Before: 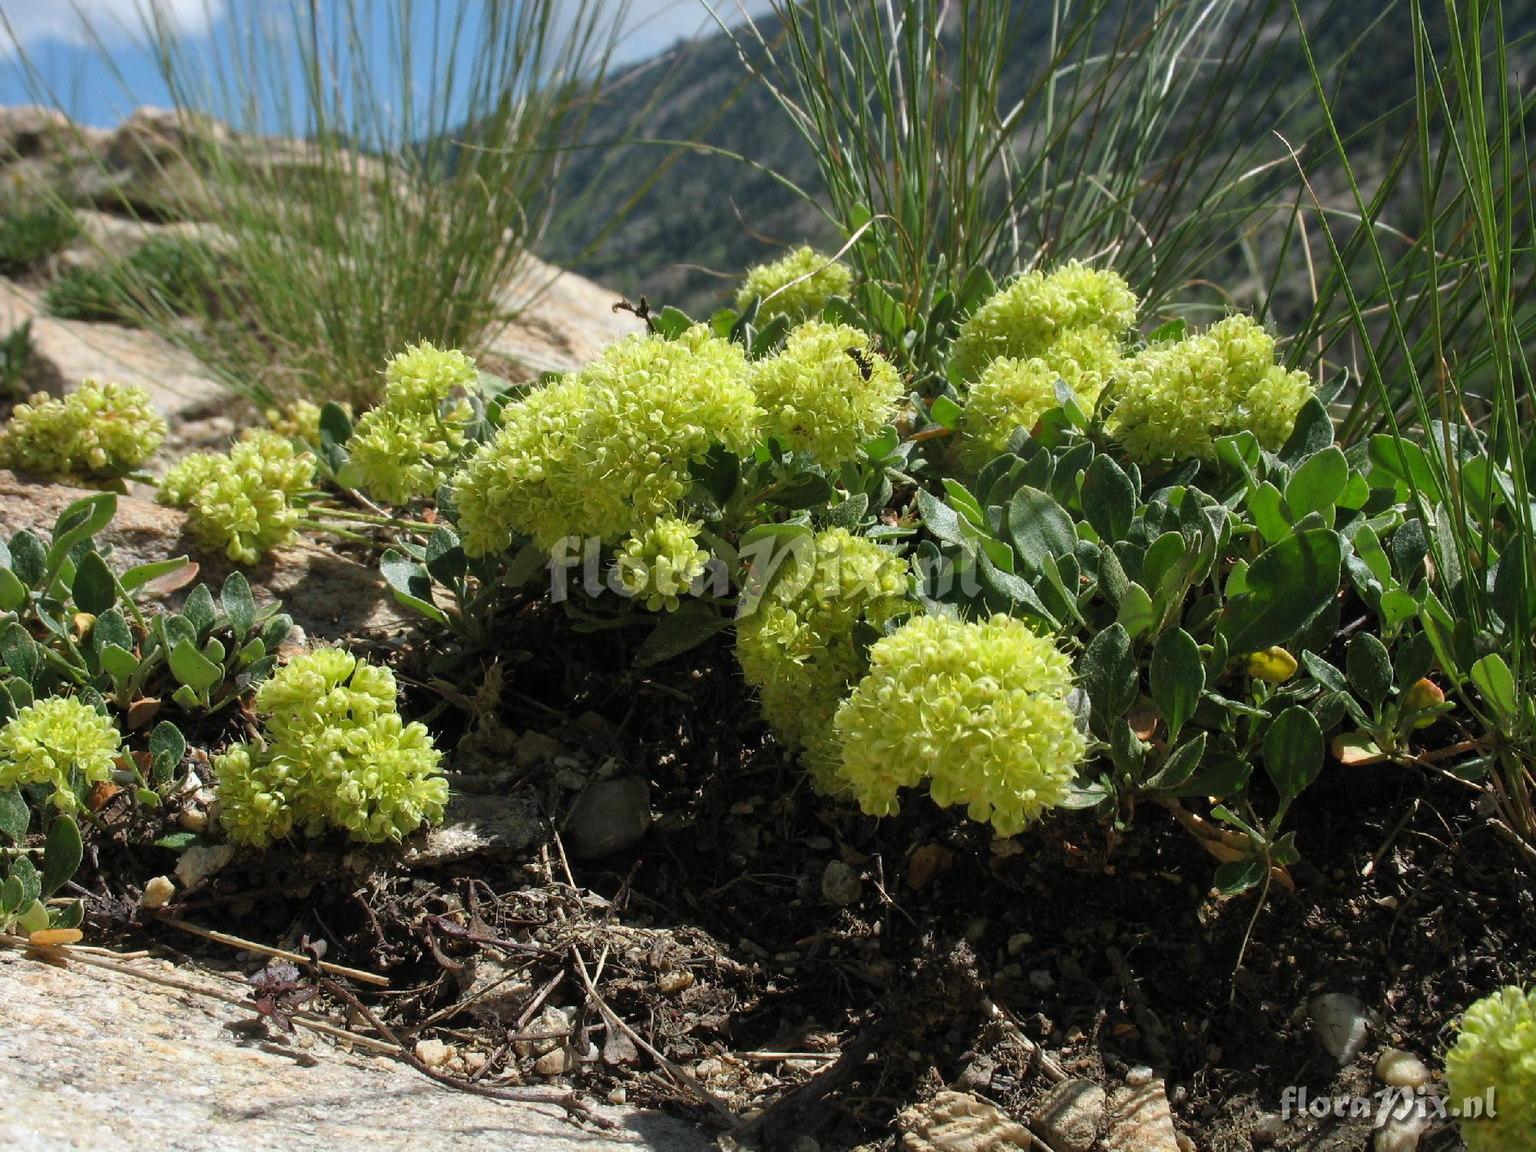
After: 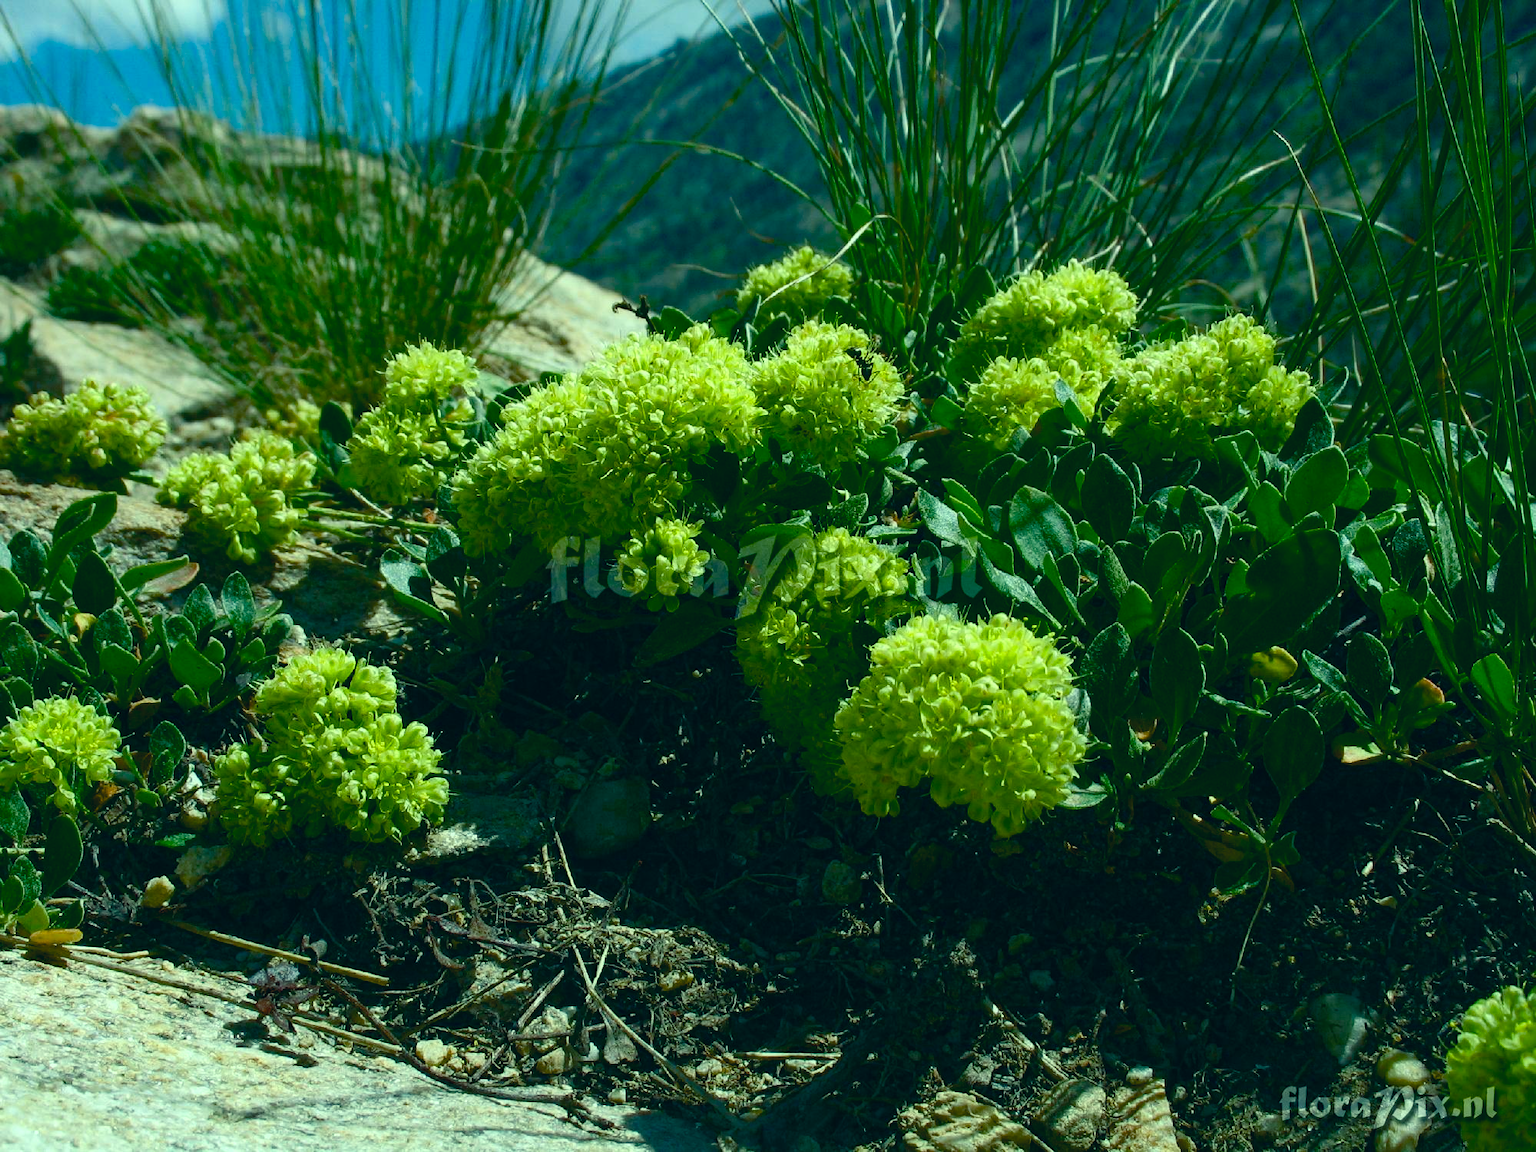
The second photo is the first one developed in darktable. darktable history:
color balance rgb: perceptual saturation grading › global saturation 20%, perceptual saturation grading › highlights -25.272%, perceptual saturation grading › shadows 49.469%, perceptual brilliance grading › highlights 15.601%, perceptual brilliance grading › mid-tones 5.915%, perceptual brilliance grading › shadows -15.371%, global vibrance 10.221%, saturation formula JzAzBz (2021)
color correction: highlights a* -20.1, highlights b* 9.8, shadows a* -20.28, shadows b* -10.33
tone equalizer: -8 EV 0.262 EV, -7 EV 0.401 EV, -6 EV 0.454 EV, -5 EV 0.282 EV, -3 EV -0.273 EV, -2 EV -0.408 EV, -1 EV -0.406 EV, +0 EV -0.254 EV
